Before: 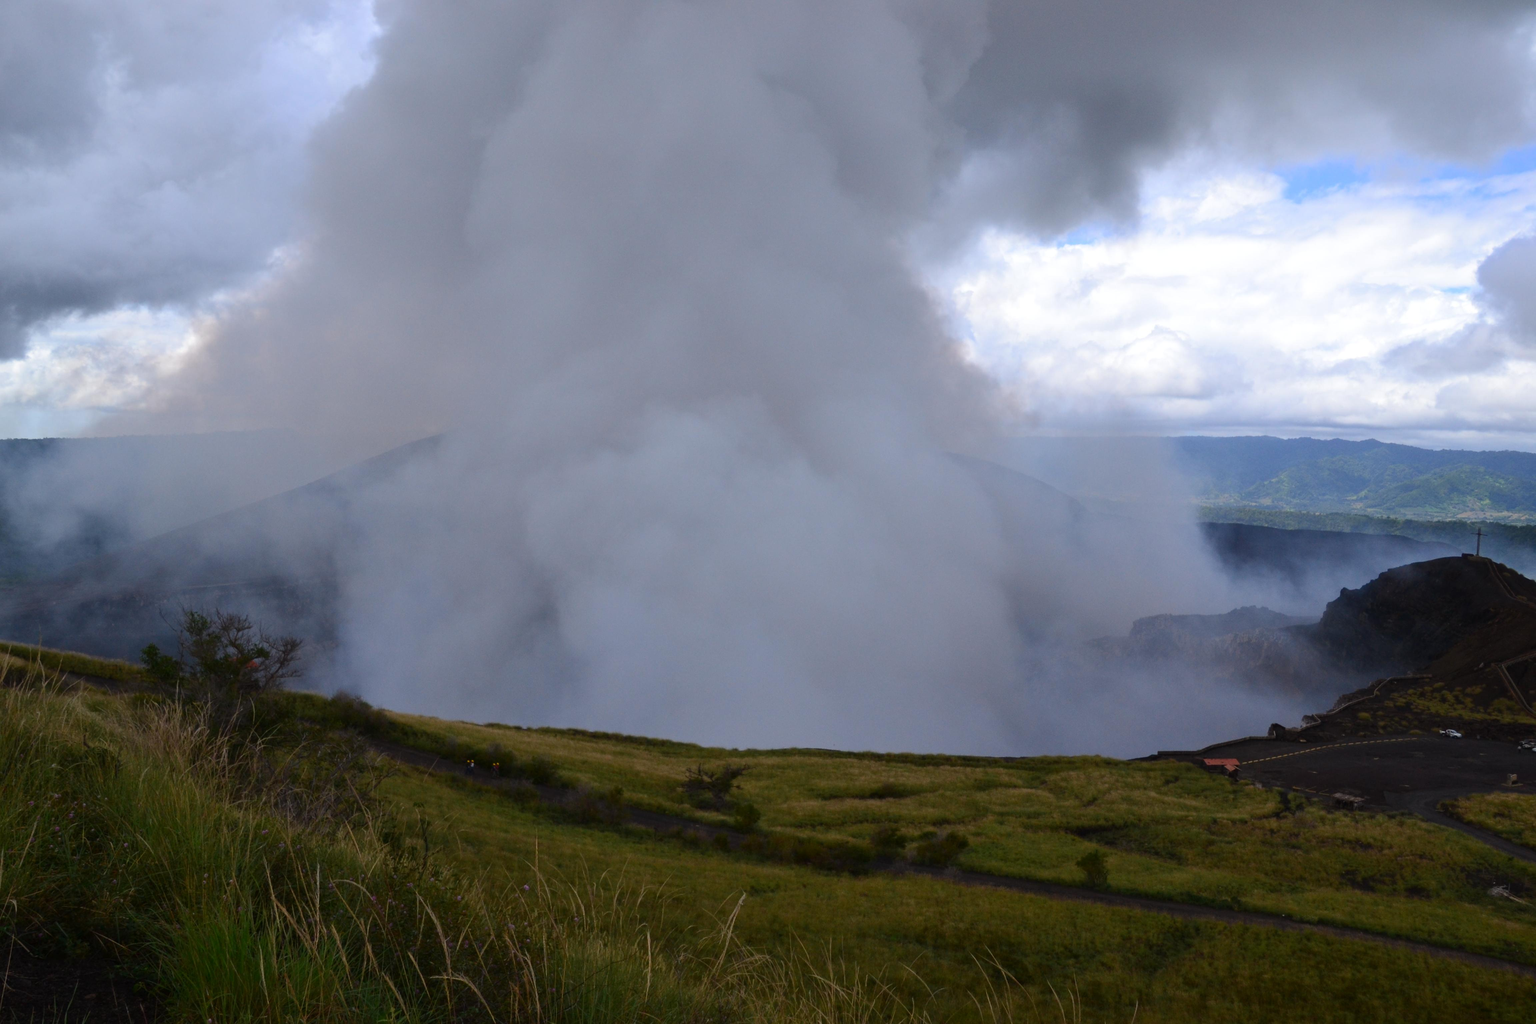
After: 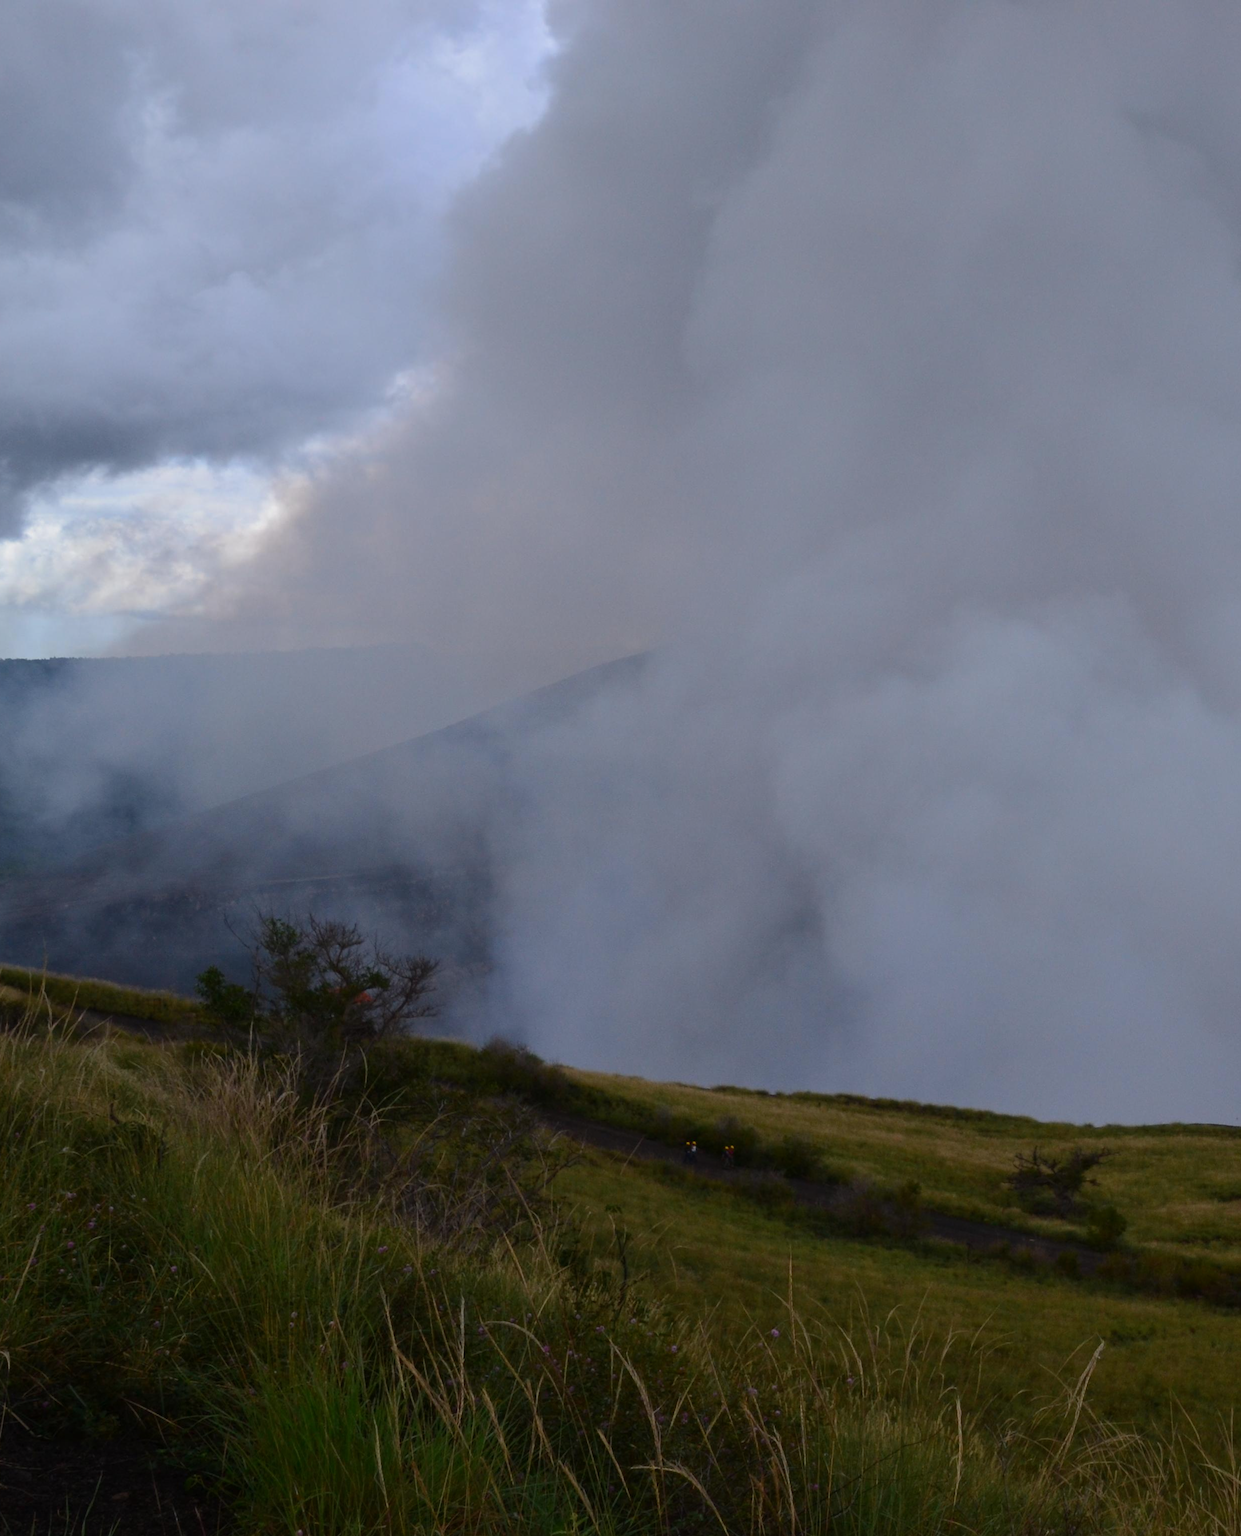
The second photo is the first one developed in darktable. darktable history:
crop: left 0.687%, right 45.451%, bottom 0.088%
exposure: exposure -0.214 EV, compensate exposure bias true, compensate highlight preservation false
